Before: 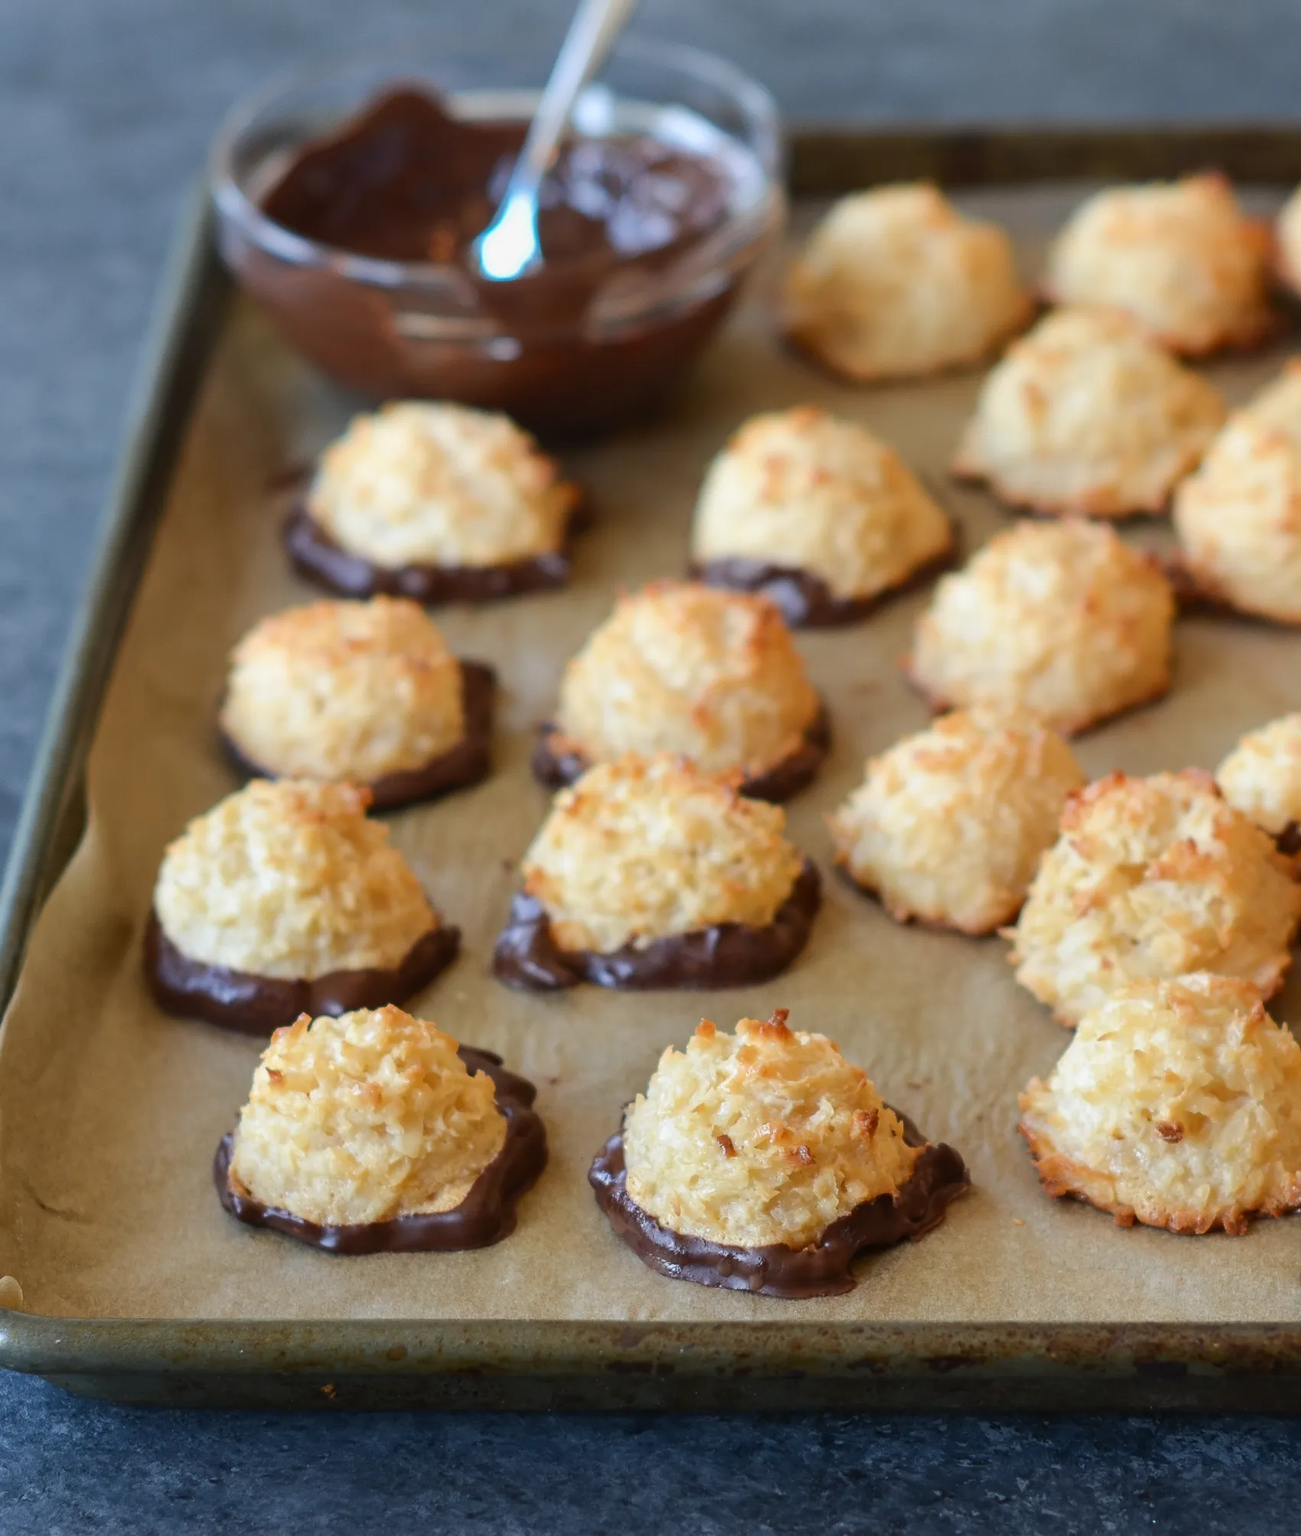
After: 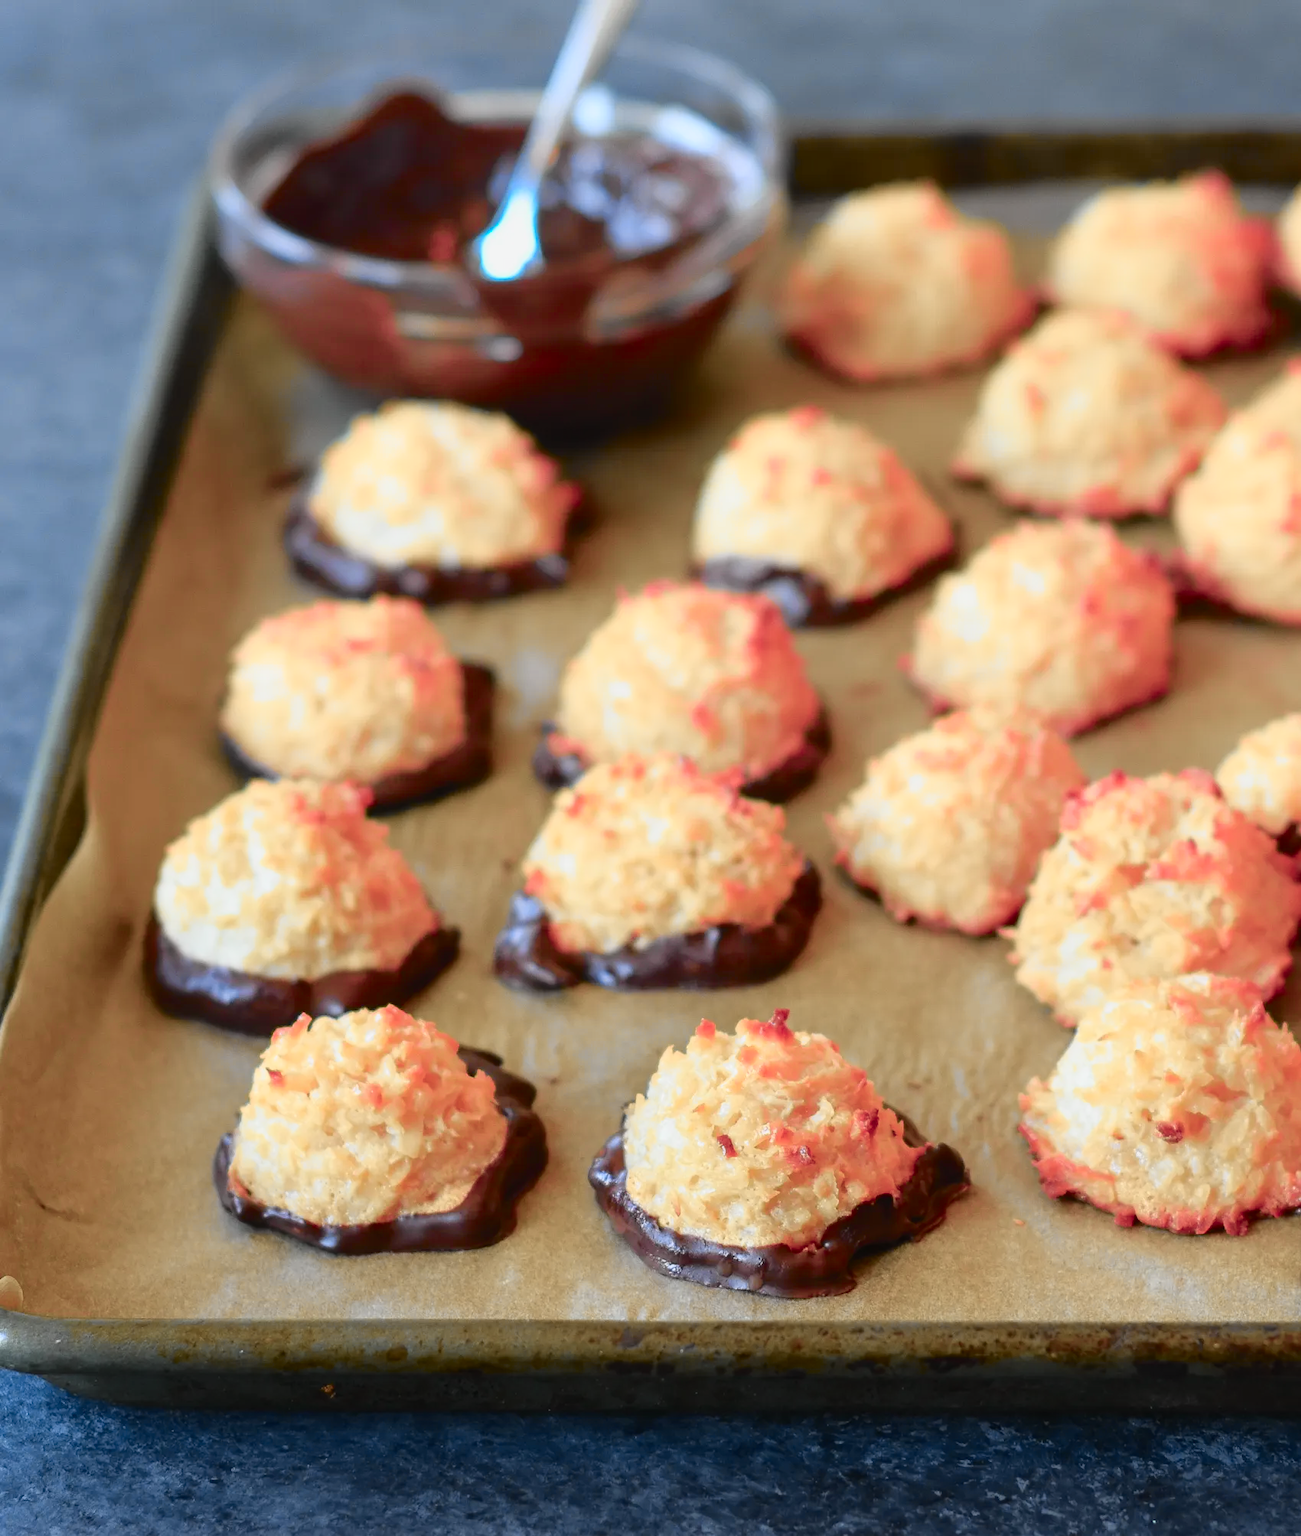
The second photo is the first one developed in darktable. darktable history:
color zones: curves: ch1 [(0.24, 0.634) (0.75, 0.5)]; ch2 [(0.253, 0.437) (0.745, 0.491)]
tone curve: curves: ch0 [(0, 0.009) (0.105, 0.08) (0.195, 0.18) (0.283, 0.316) (0.384, 0.434) (0.485, 0.531) (0.638, 0.69) (0.81, 0.872) (1, 0.977)]; ch1 [(0, 0) (0.161, 0.092) (0.35, 0.33) (0.379, 0.401) (0.456, 0.469) (0.502, 0.5) (0.525, 0.514) (0.586, 0.604) (0.642, 0.645) (0.858, 0.817) (1, 0.942)]; ch2 [(0, 0) (0.371, 0.362) (0.437, 0.437) (0.48, 0.49) (0.53, 0.515) (0.56, 0.571) (0.622, 0.606) (0.881, 0.795) (1, 0.929)], color space Lab, independent channels, preserve colors none
